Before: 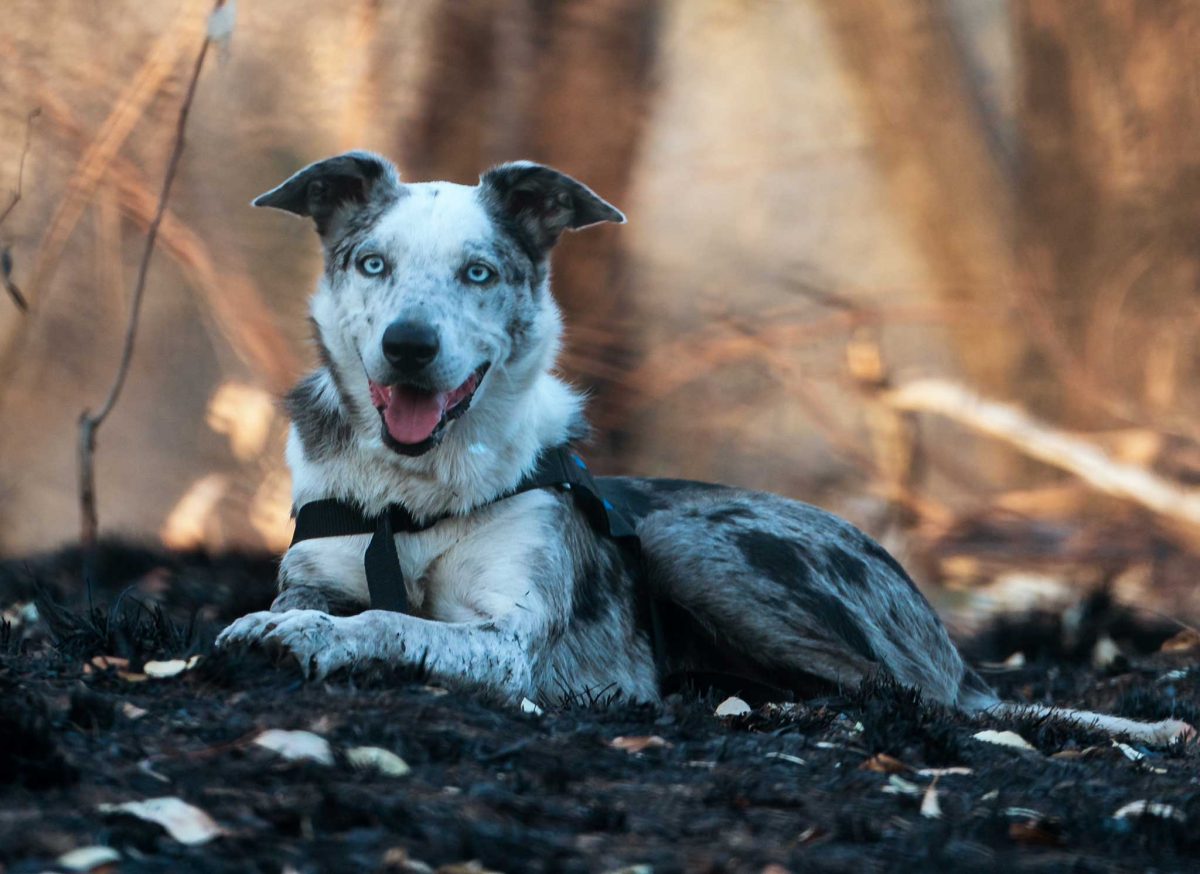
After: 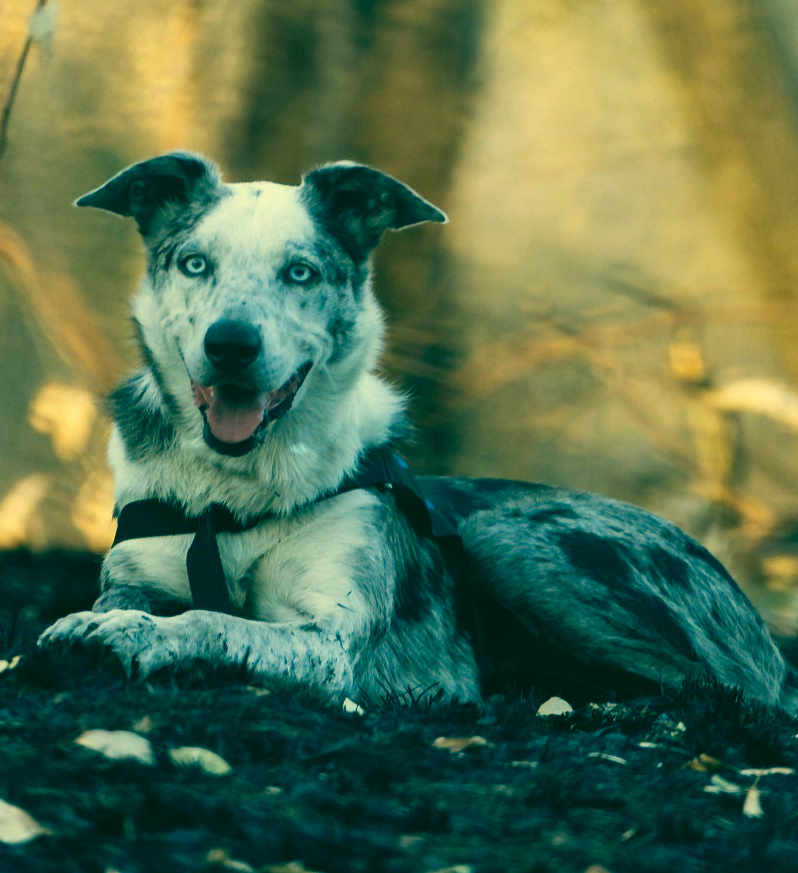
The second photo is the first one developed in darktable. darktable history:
crop and rotate: left 14.9%, right 18.559%
color correction: highlights a* 1.86, highlights b* 34.31, shadows a* -36.27, shadows b* -5.65
